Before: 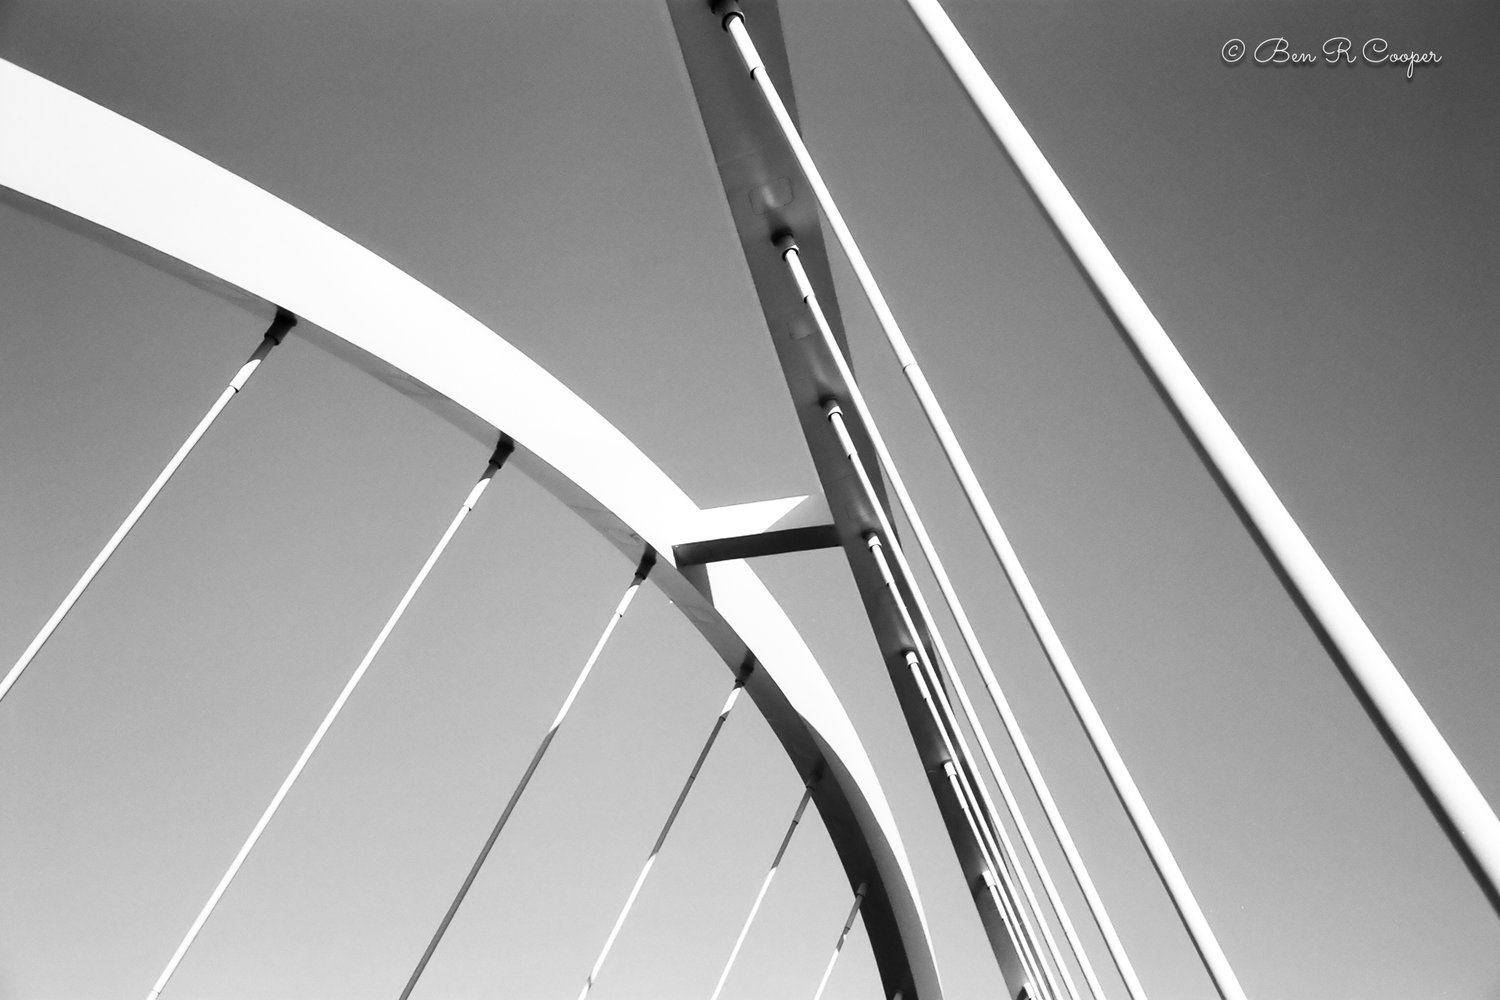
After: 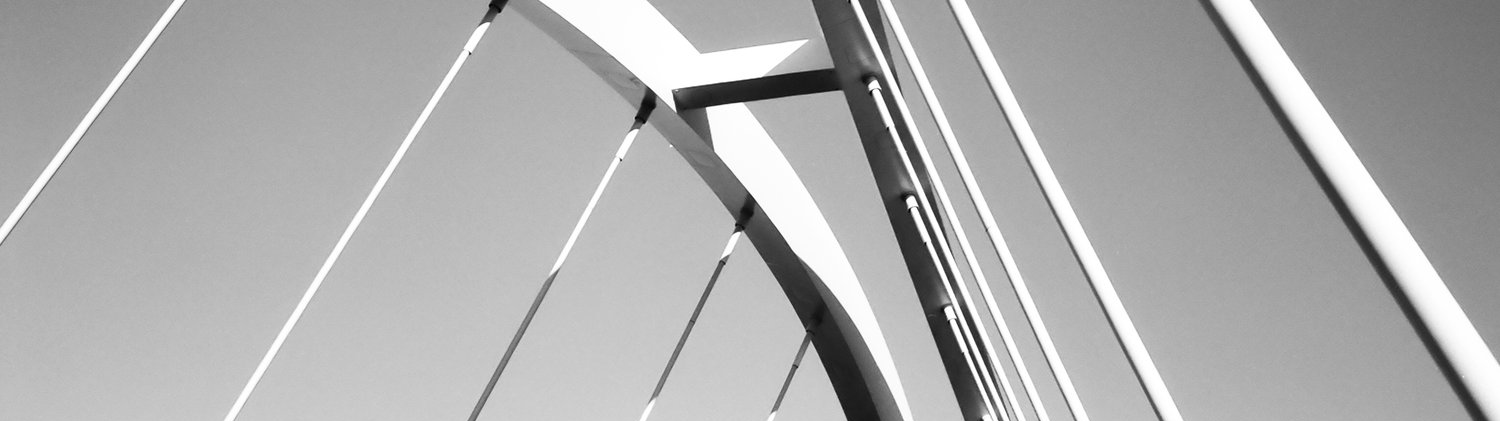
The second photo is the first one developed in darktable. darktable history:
crop: top 45.617%, bottom 12.208%
